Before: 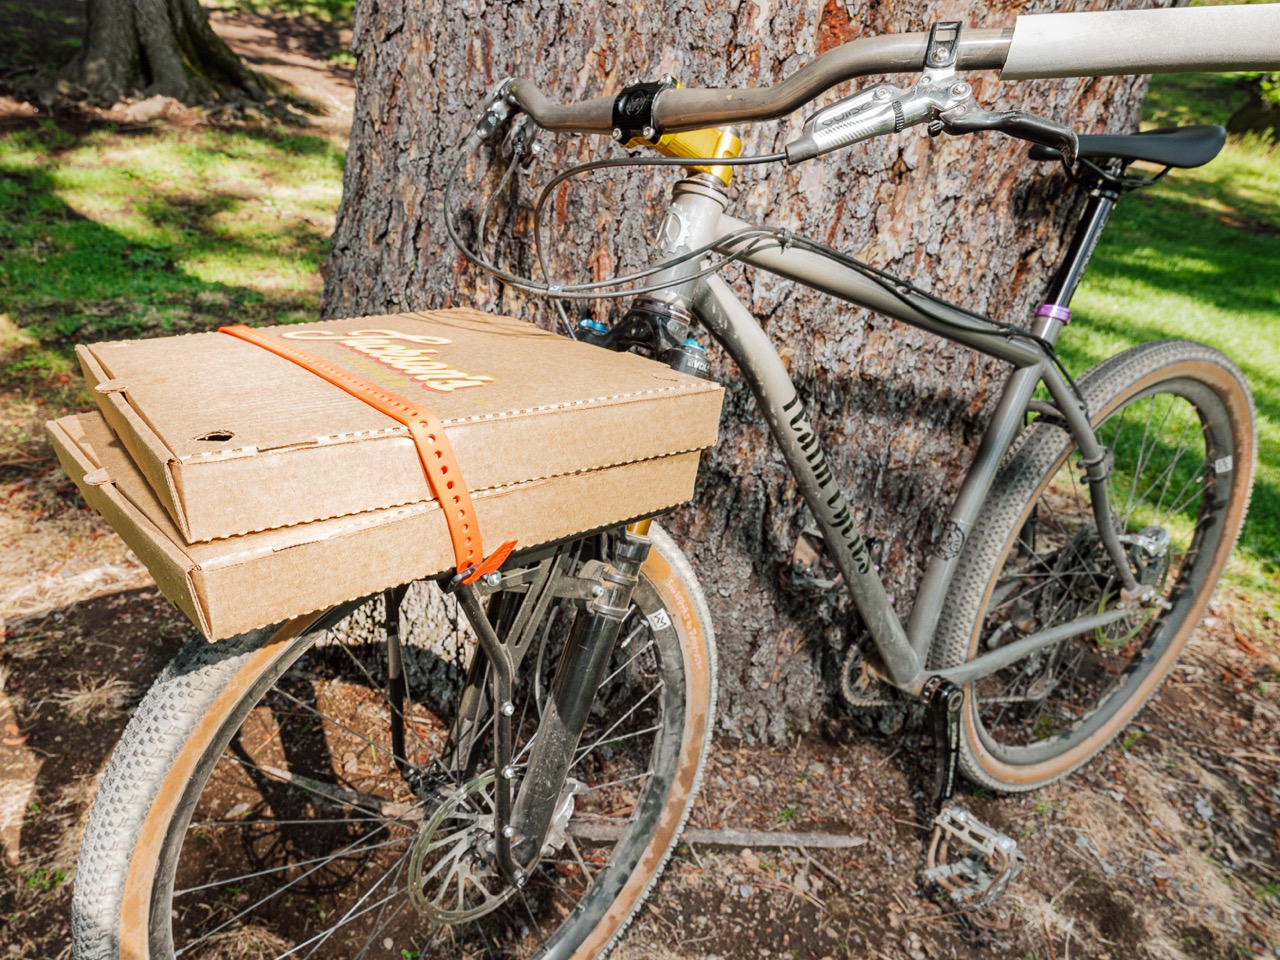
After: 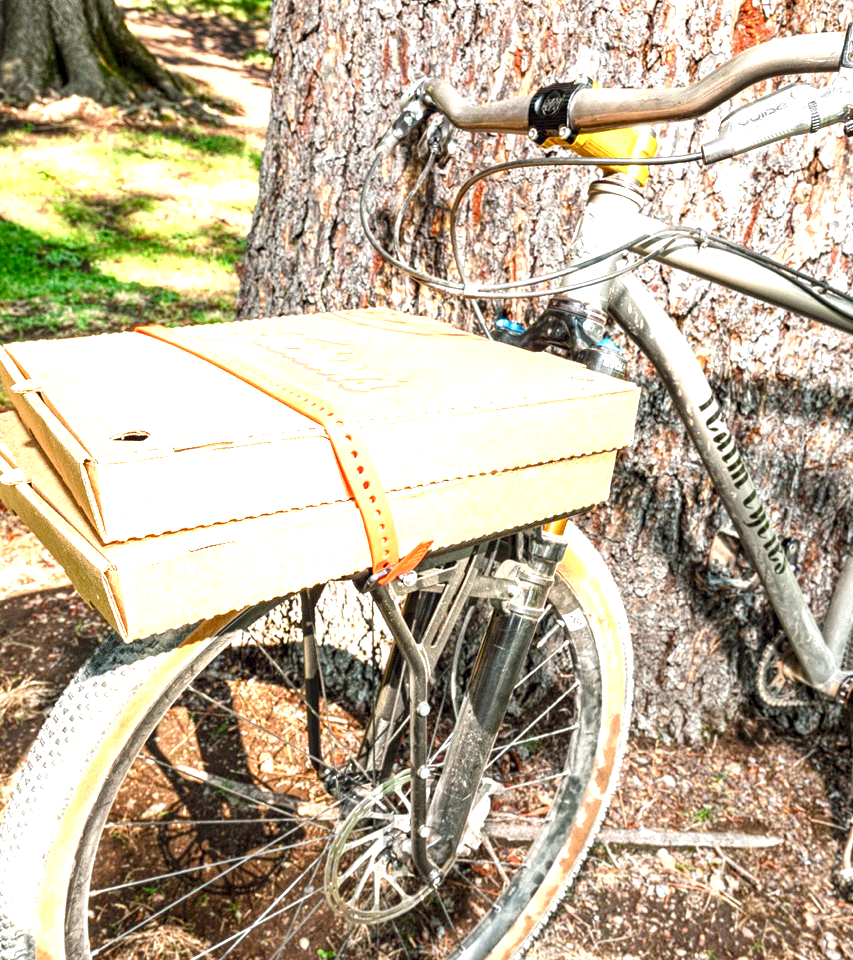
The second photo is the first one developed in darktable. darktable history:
local contrast: highlights 99%, shadows 86%, detail 160%, midtone range 0.2
crop and rotate: left 6.617%, right 26.717%
exposure: exposure 1.223 EV, compensate highlight preservation false
color balance rgb: perceptual saturation grading › global saturation 20%, perceptual saturation grading › highlights -25%, perceptual saturation grading › shadows 25%
